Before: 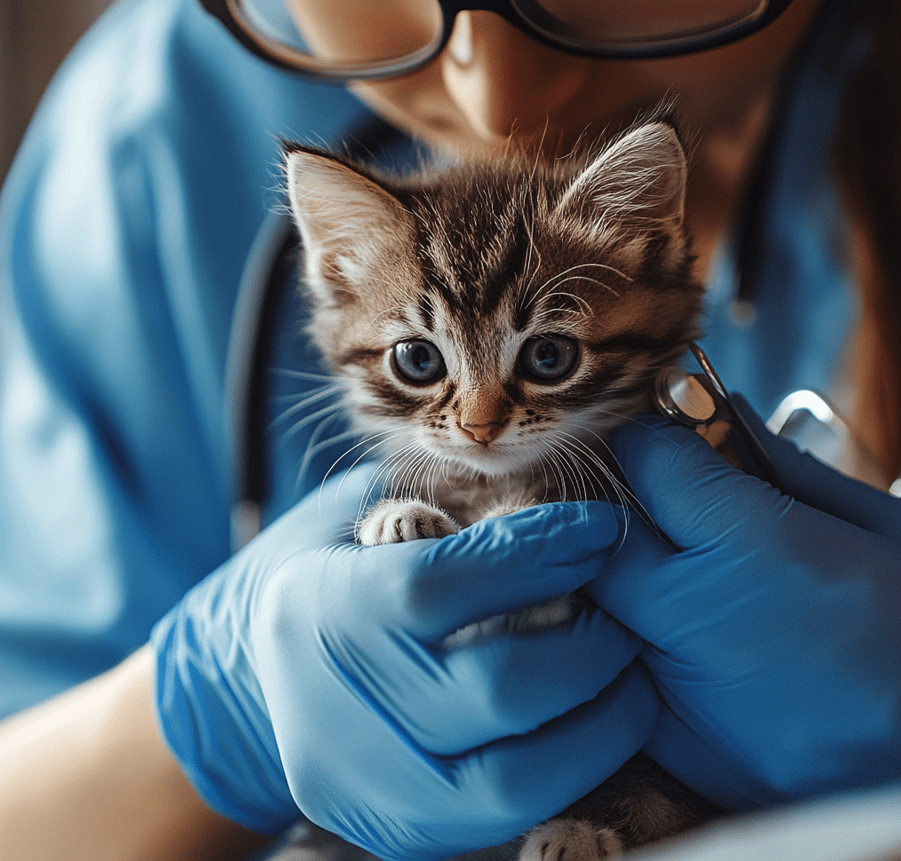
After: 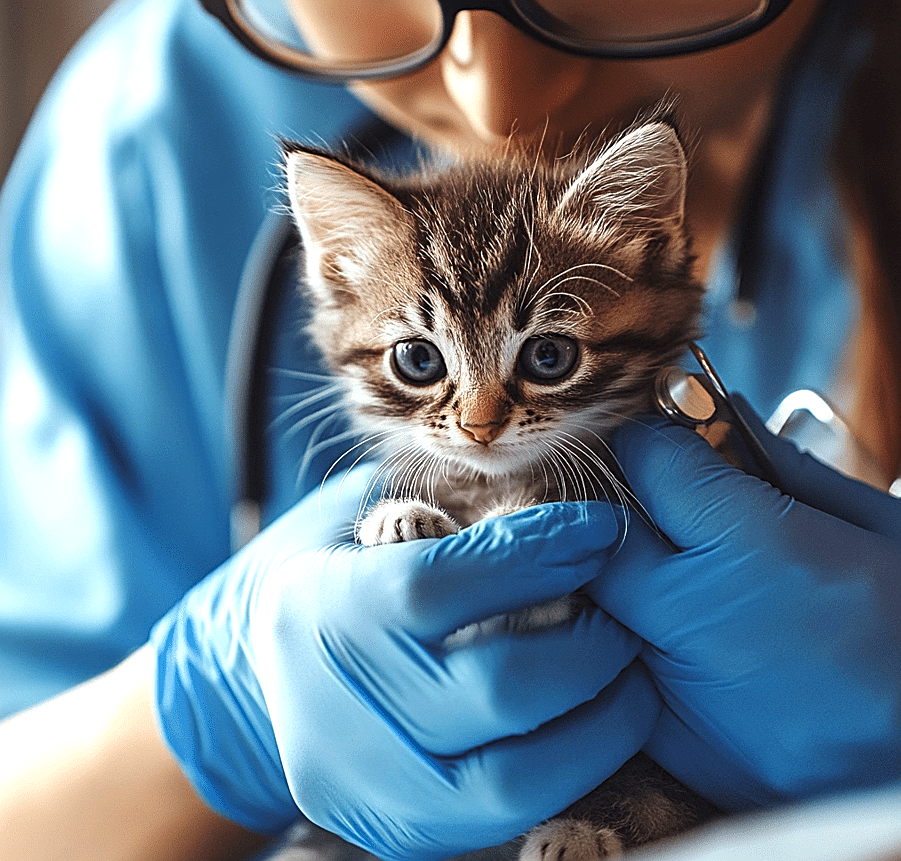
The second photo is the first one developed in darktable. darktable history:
exposure: exposure 0.669 EV, compensate highlight preservation false
sharpen: on, module defaults
